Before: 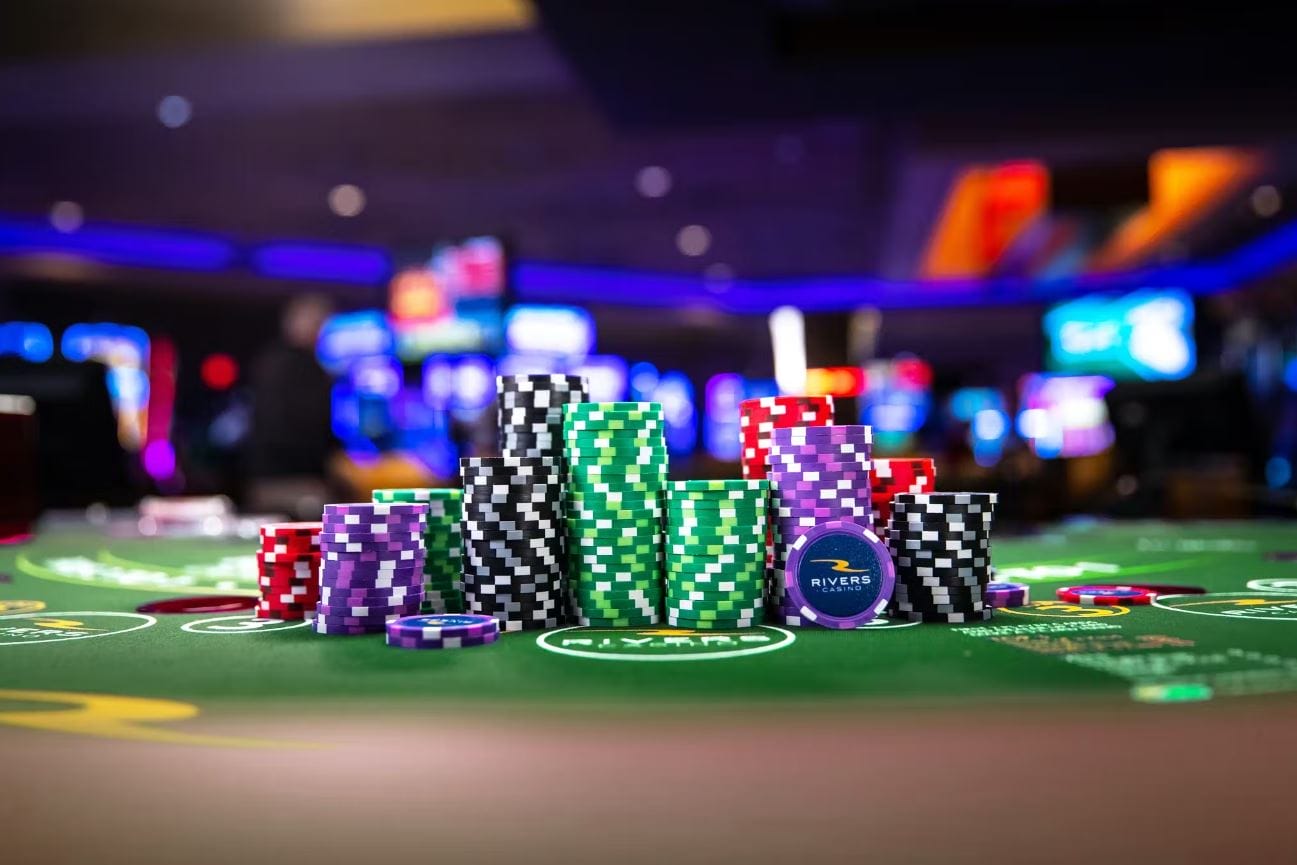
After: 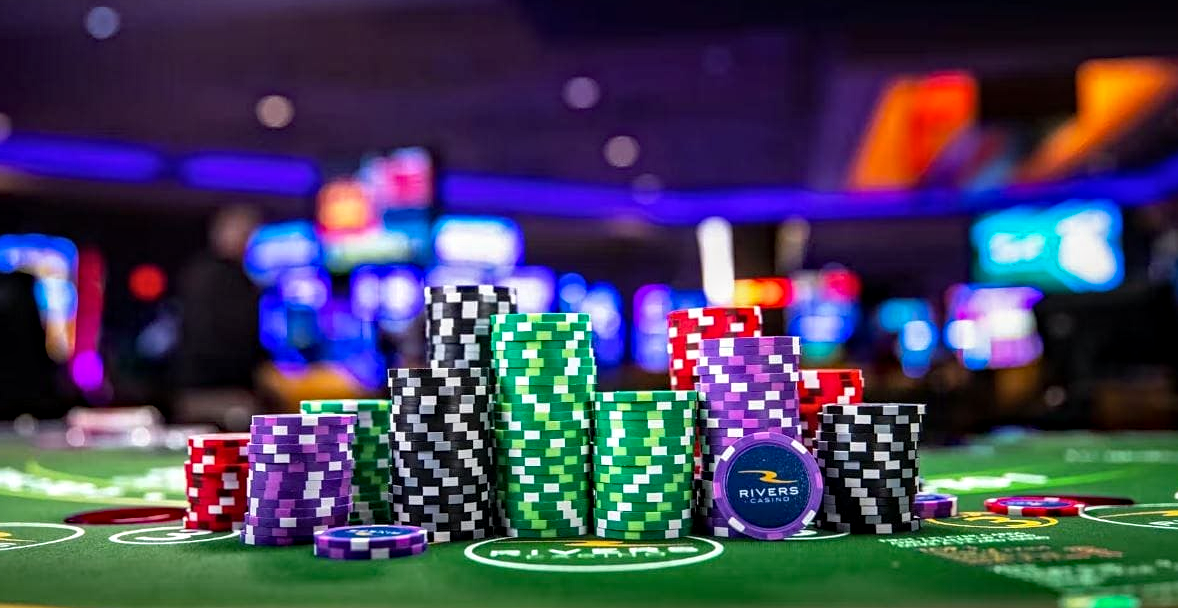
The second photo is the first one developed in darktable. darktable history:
local contrast: on, module defaults
haze removal: strength 0.29, distance 0.25, compatibility mode true, adaptive false
crop: left 5.596%, top 10.314%, right 3.534%, bottom 19.395%
sharpen: amount 0.2
